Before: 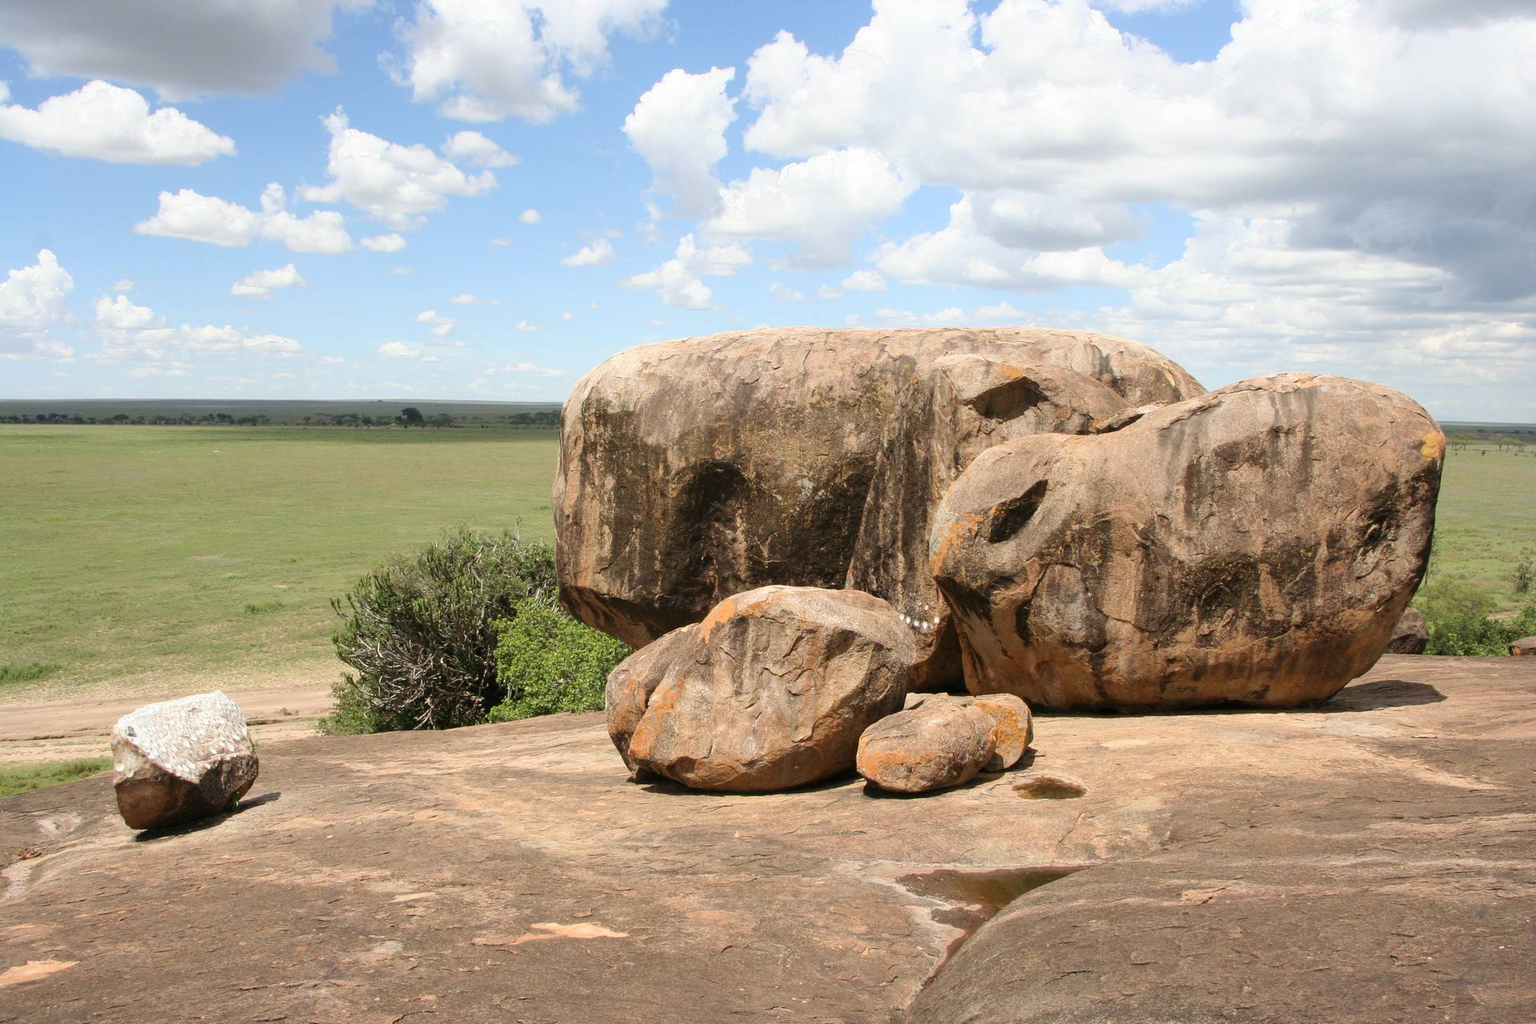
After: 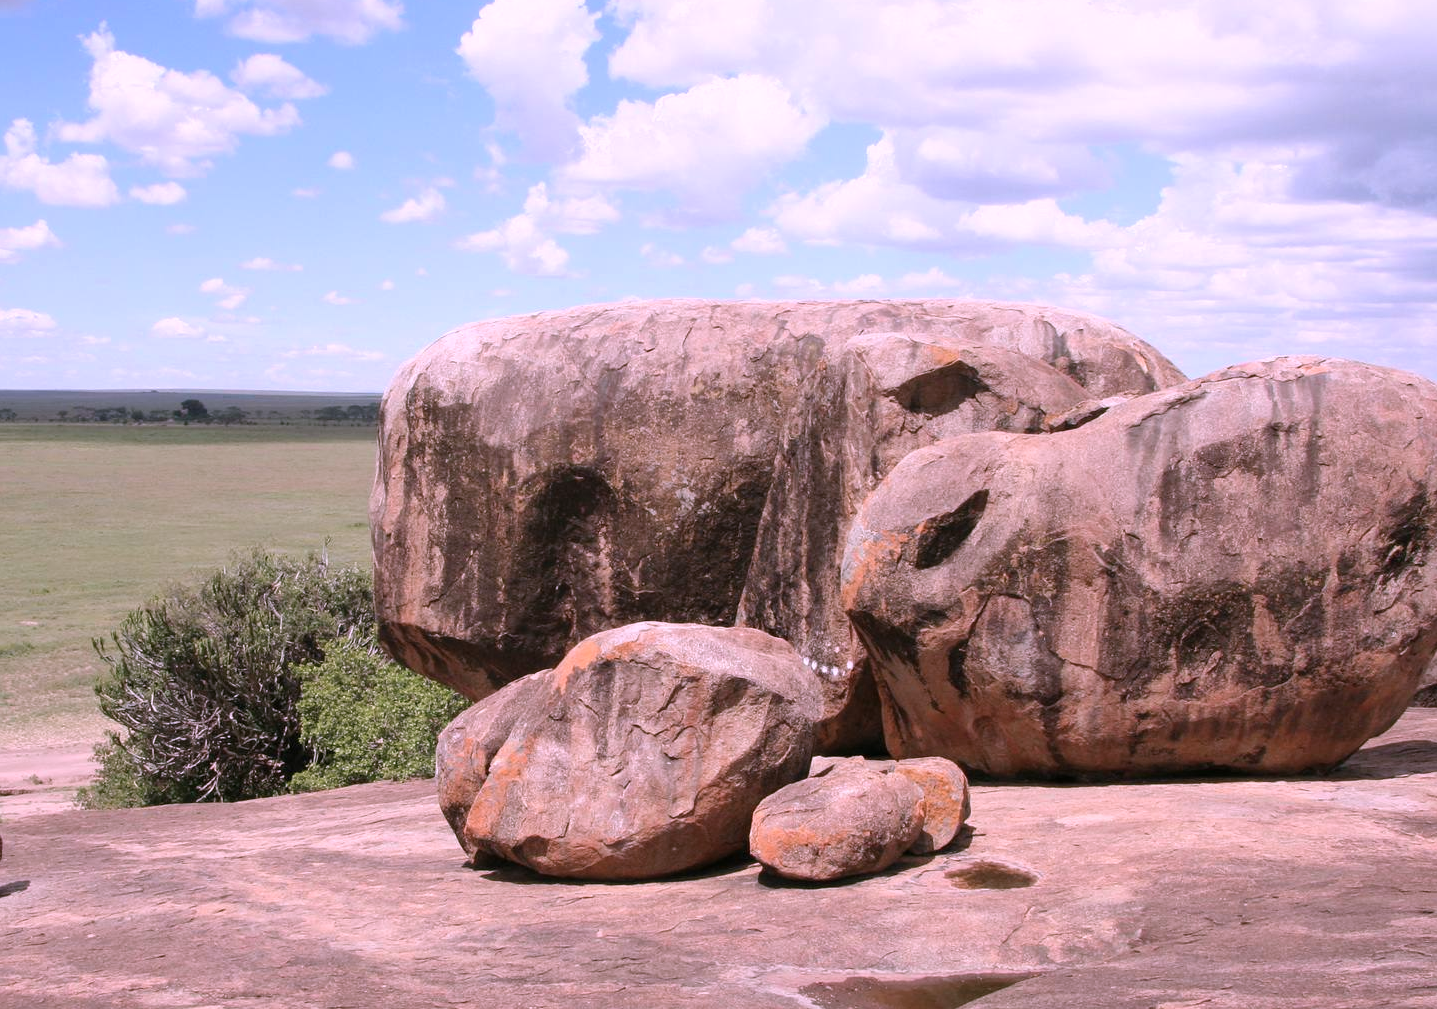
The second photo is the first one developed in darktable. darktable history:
crop: left 16.768%, top 8.653%, right 8.362%, bottom 12.485%
color correction: highlights a* 15.03, highlights b* -25.07
